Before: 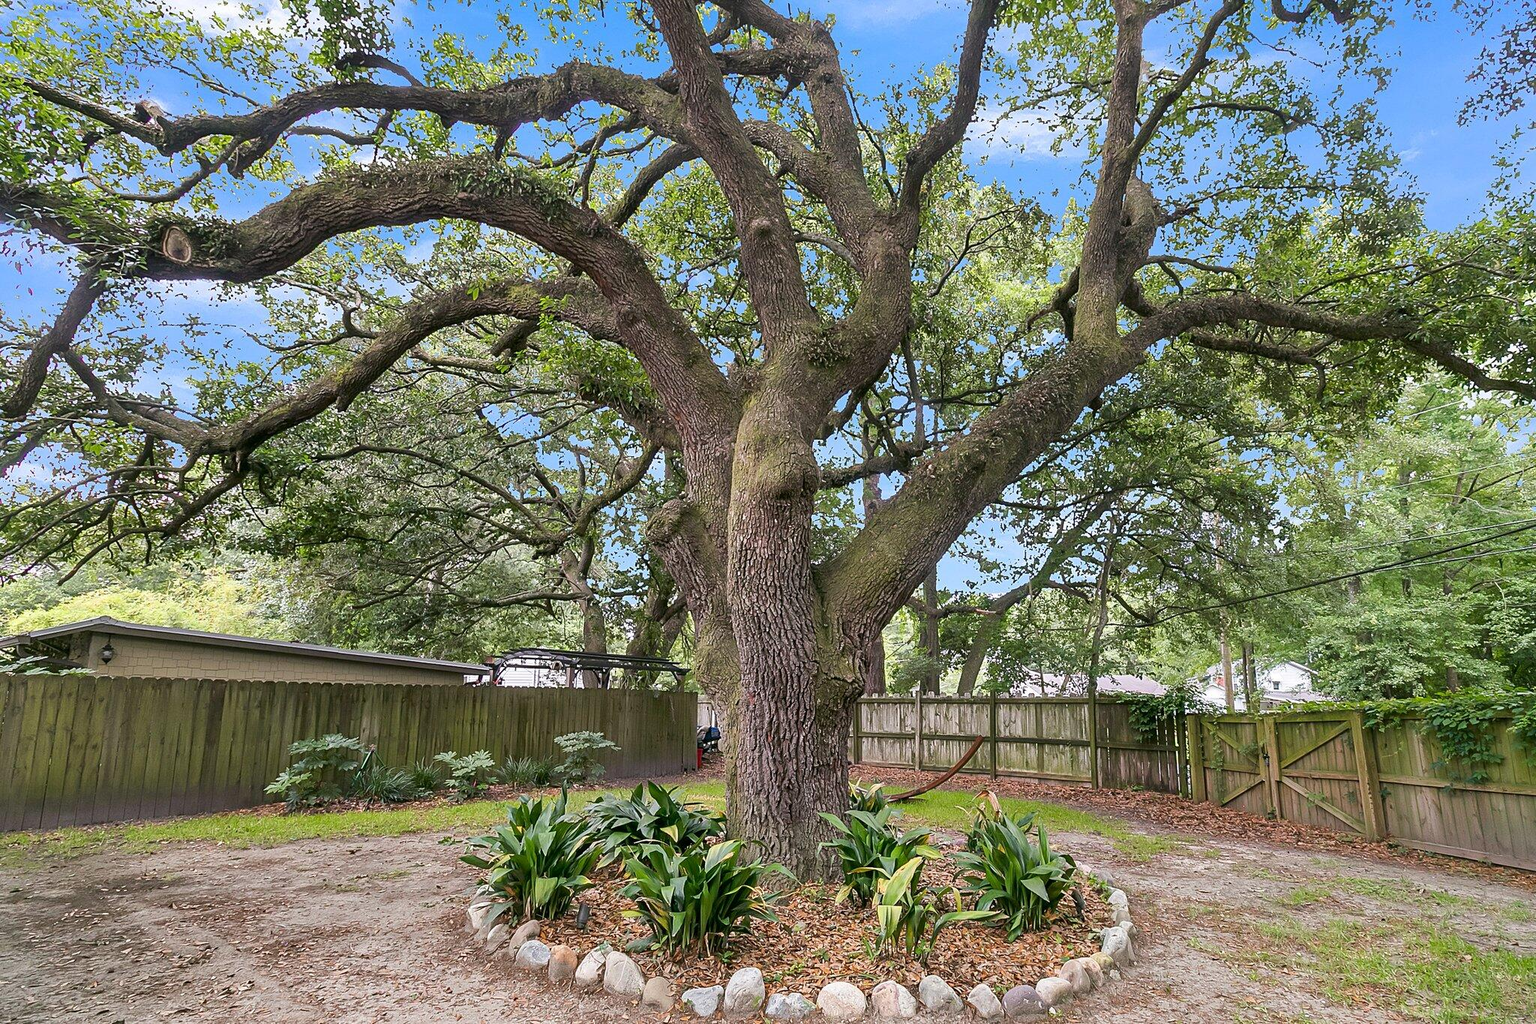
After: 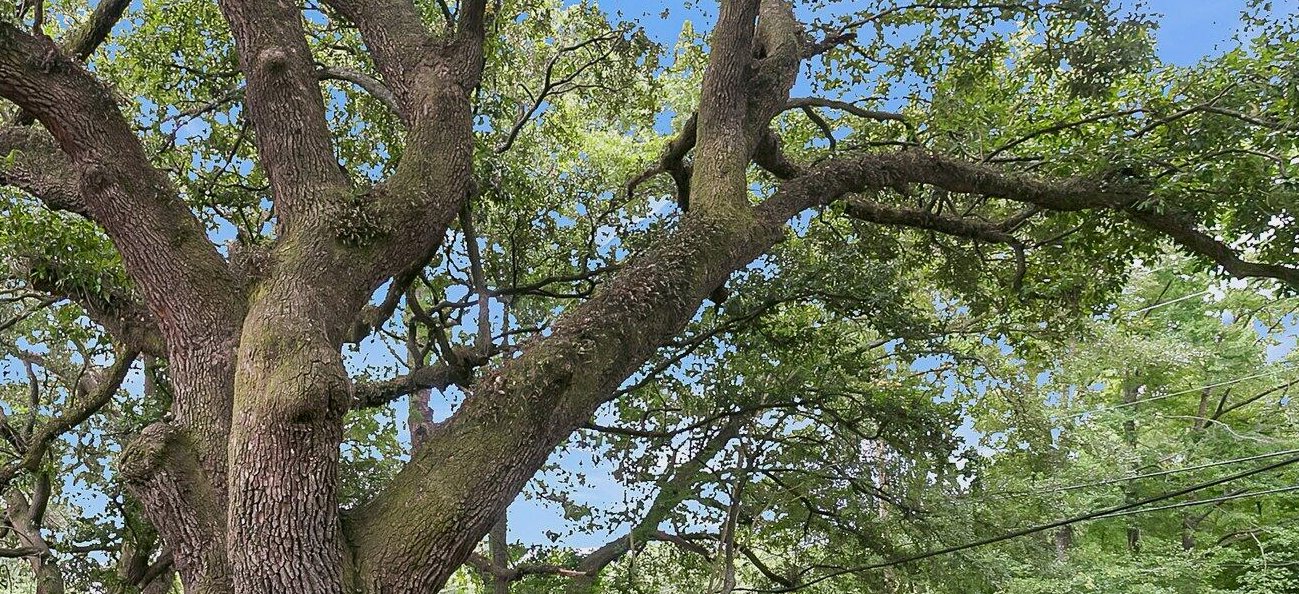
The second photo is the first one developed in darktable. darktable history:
exposure: exposure -0.156 EV, compensate highlight preservation false
crop: left 36.272%, top 17.865%, right 0.29%, bottom 38.553%
